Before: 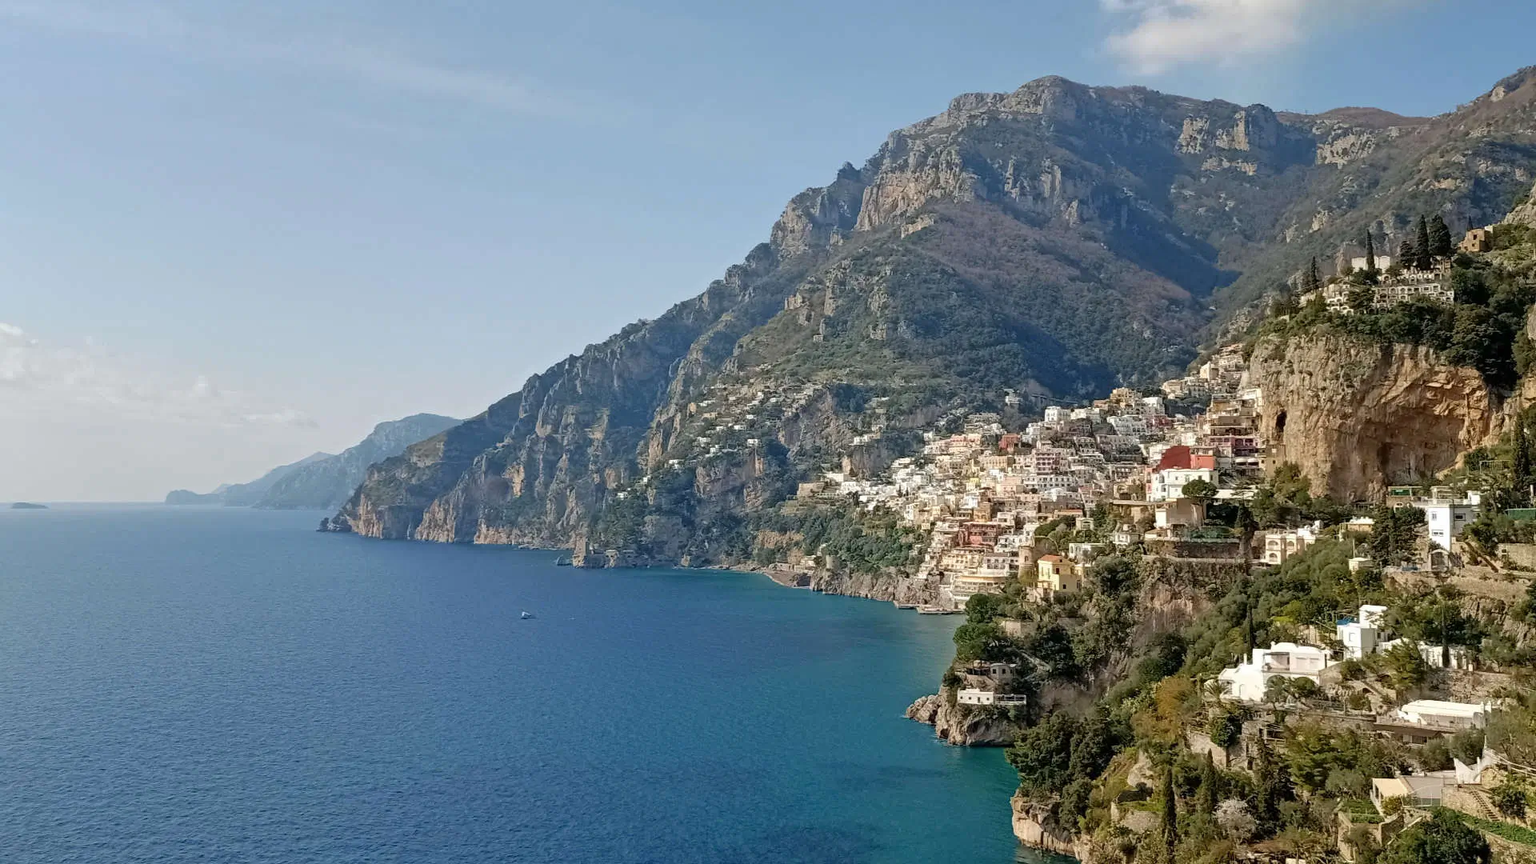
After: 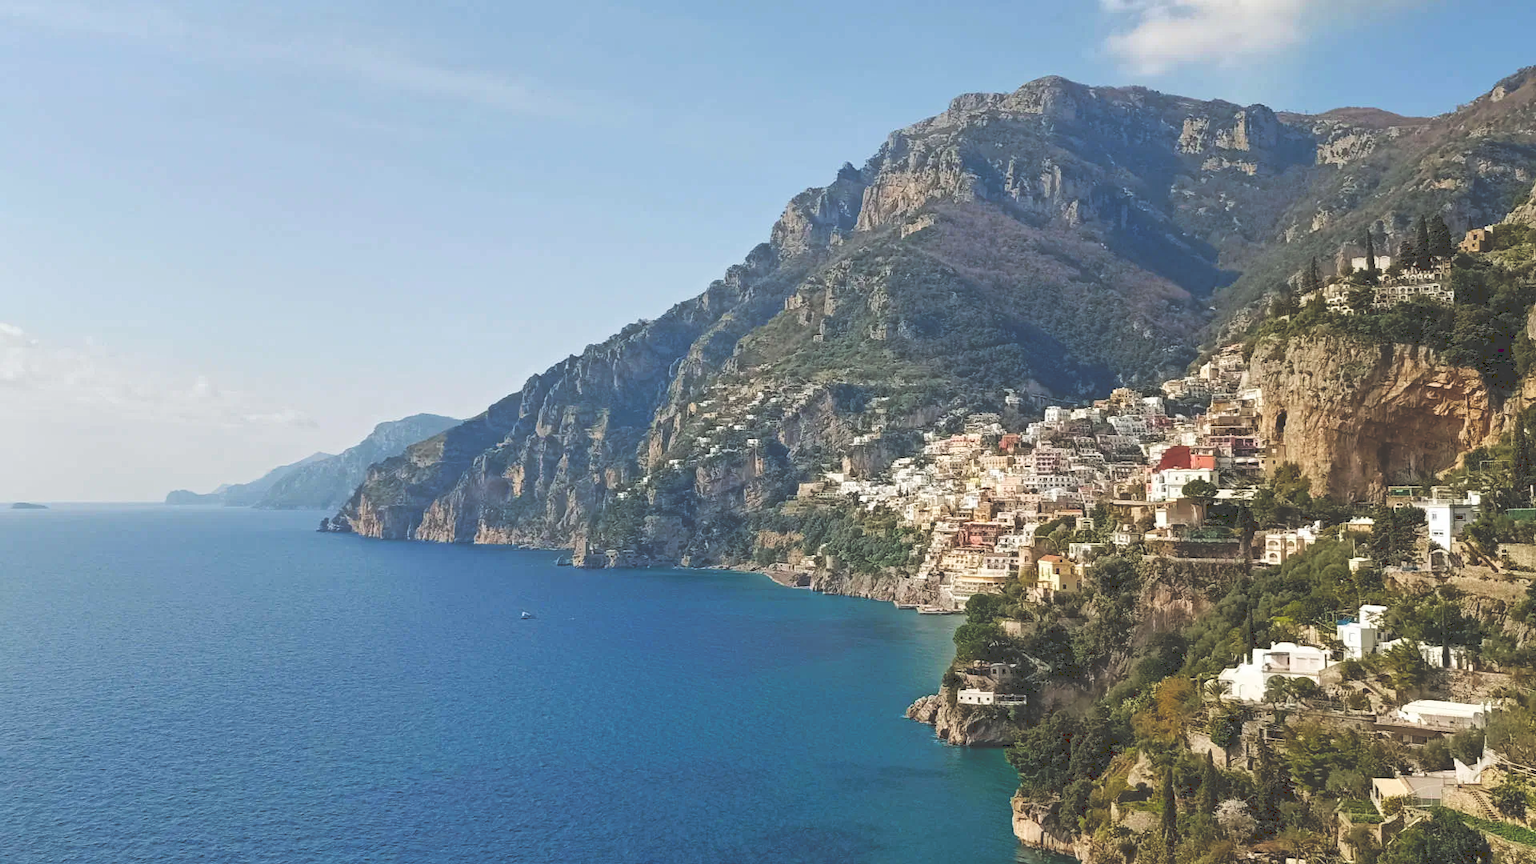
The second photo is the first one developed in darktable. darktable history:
color correction: saturation 1.1
tone curve: curves: ch0 [(0, 0) (0.003, 0.224) (0.011, 0.229) (0.025, 0.234) (0.044, 0.242) (0.069, 0.249) (0.1, 0.256) (0.136, 0.265) (0.177, 0.285) (0.224, 0.304) (0.277, 0.337) (0.335, 0.385) (0.399, 0.435) (0.468, 0.507) (0.543, 0.59) (0.623, 0.674) (0.709, 0.763) (0.801, 0.852) (0.898, 0.931) (1, 1)], preserve colors none
